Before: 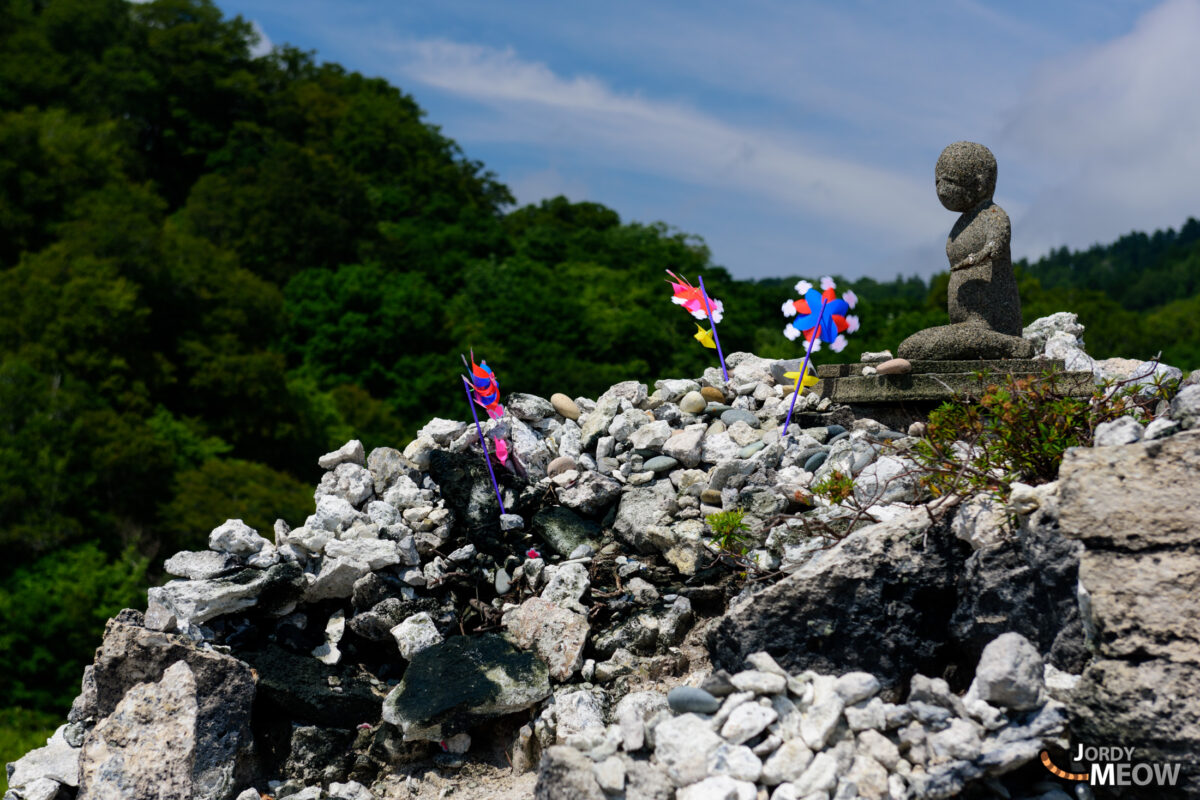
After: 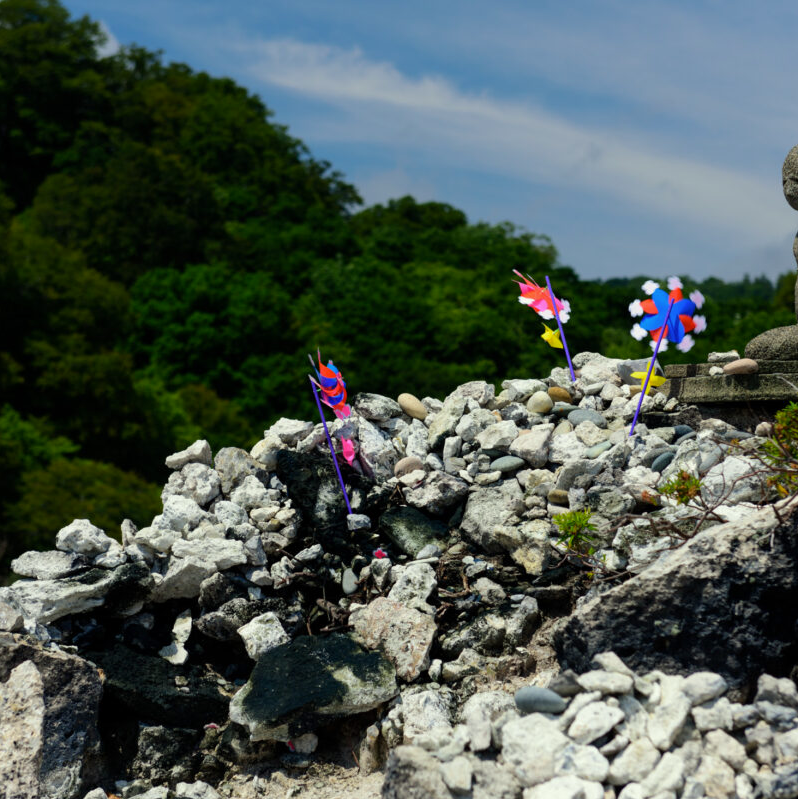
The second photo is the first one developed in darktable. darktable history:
color correction: highlights a* -4.25, highlights b* 7.03
exposure: compensate exposure bias true, compensate highlight preservation false
crop and rotate: left 12.774%, right 20.664%
